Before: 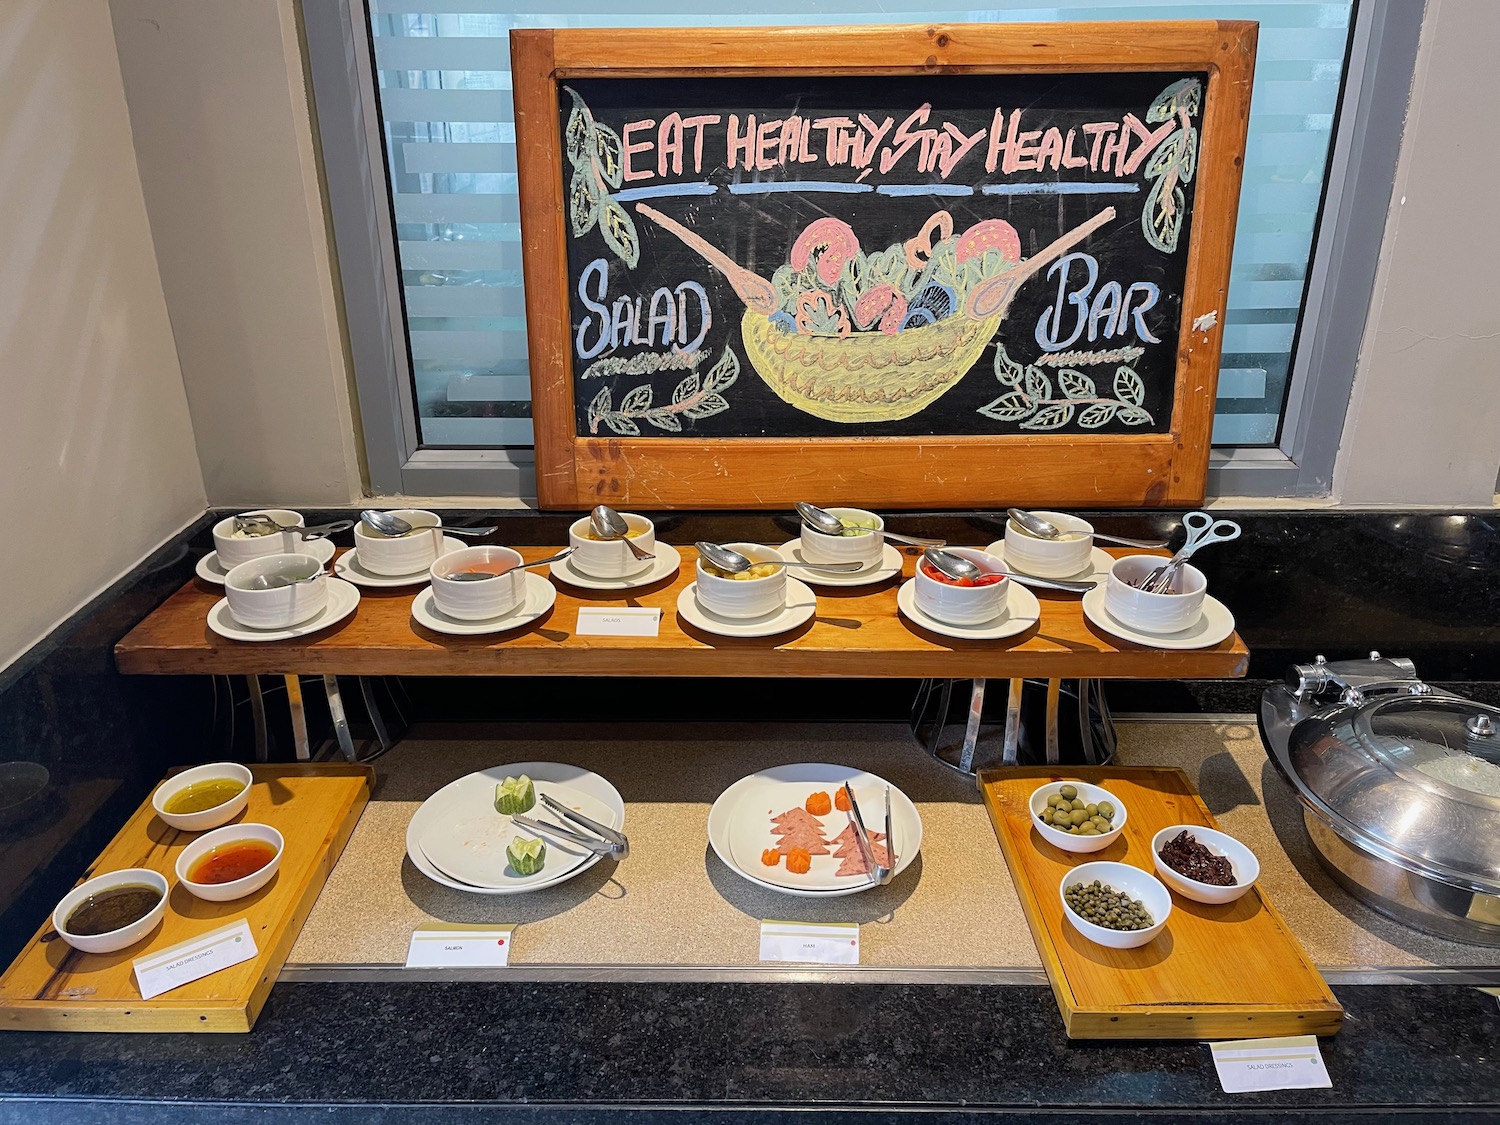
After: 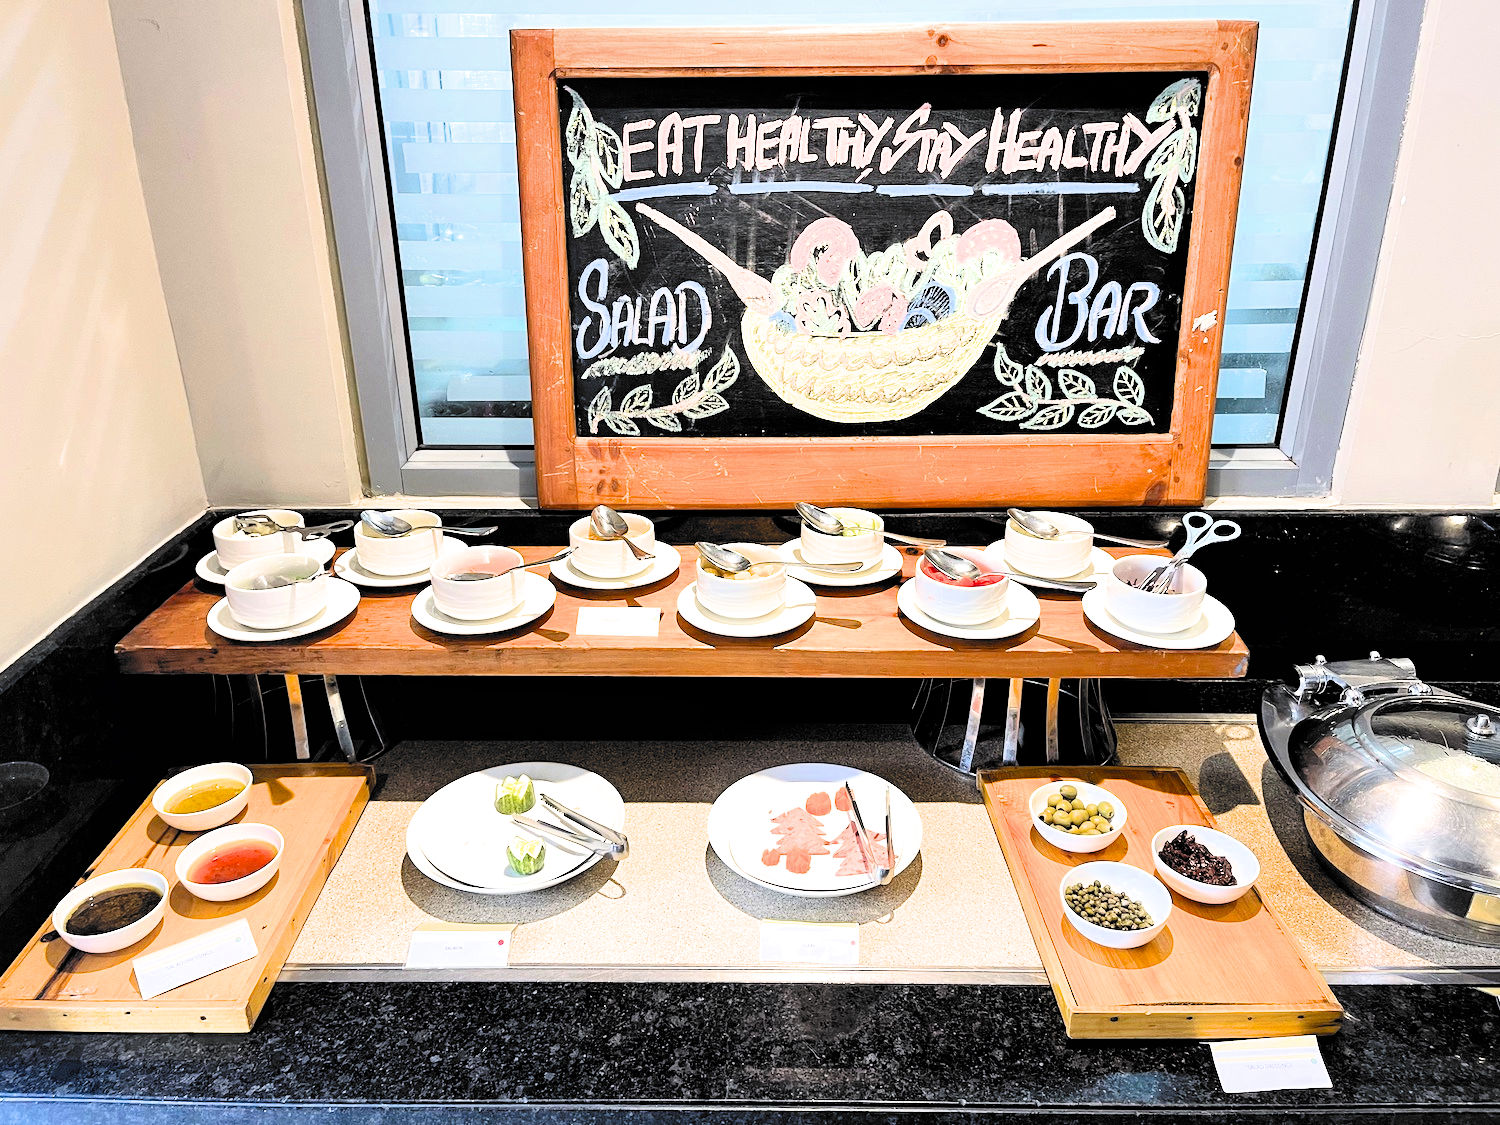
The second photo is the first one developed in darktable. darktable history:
shadows and highlights: shadows 36.32, highlights -27.57, soften with gaussian
exposure: black level correction 0, exposure 1.457 EV, compensate highlight preservation false
filmic rgb: black relative exposure -5.08 EV, white relative exposure 3.53 EV, hardness 3.19, contrast 1.514, highlights saturation mix -49.64%, color science v6 (2022), iterations of high-quality reconstruction 0
